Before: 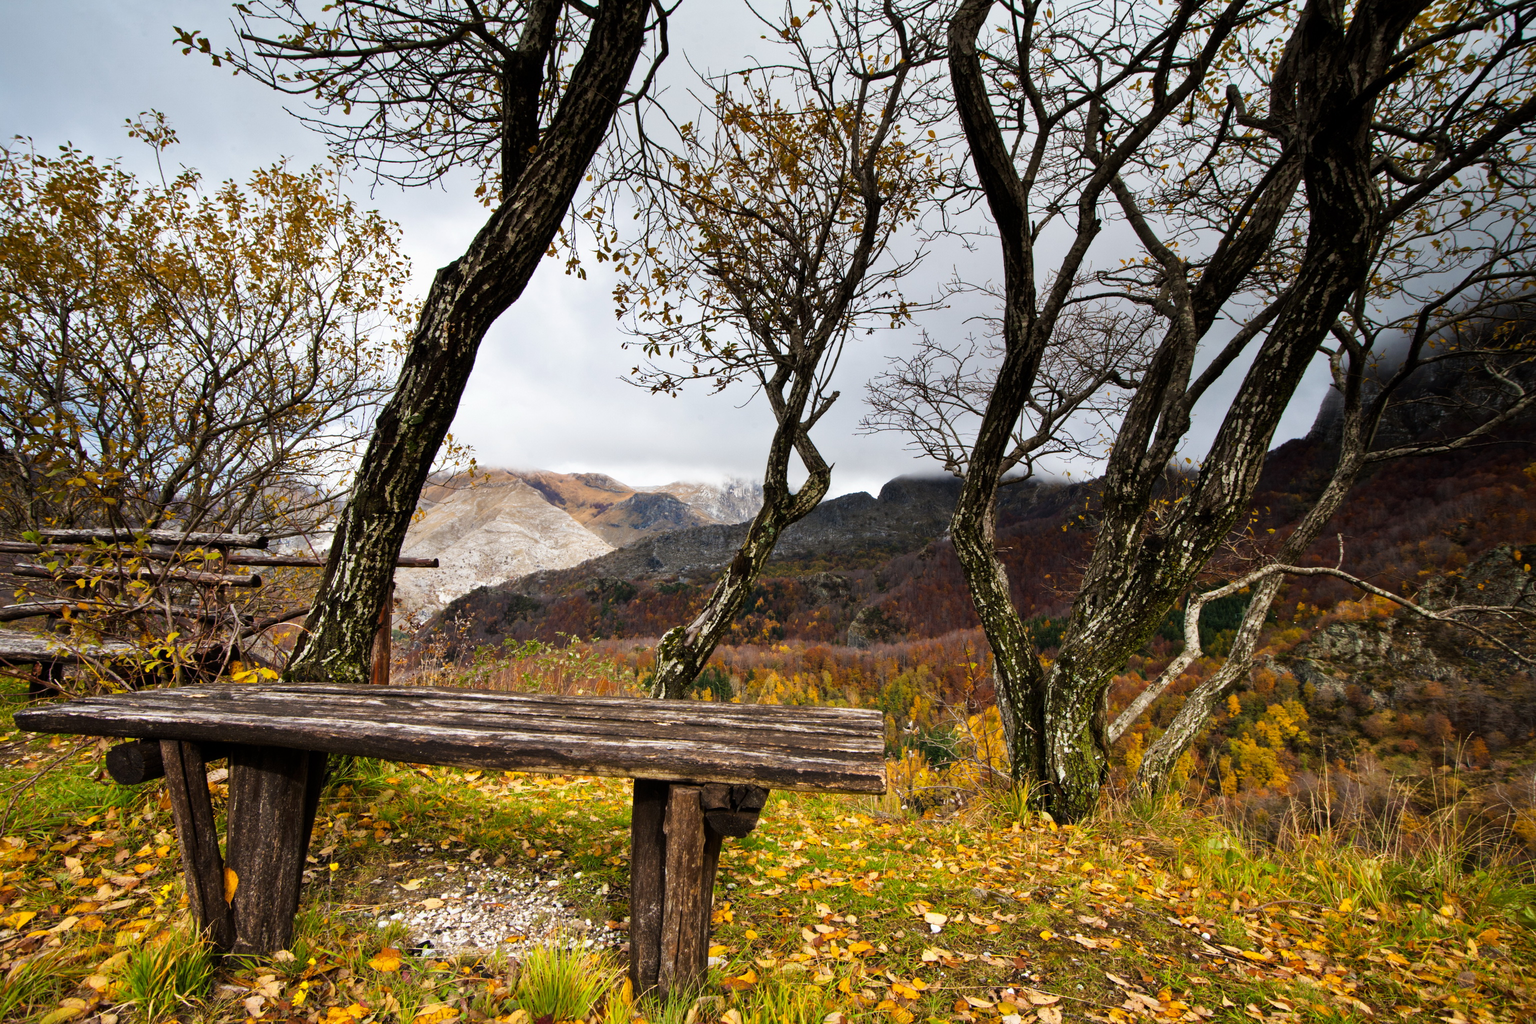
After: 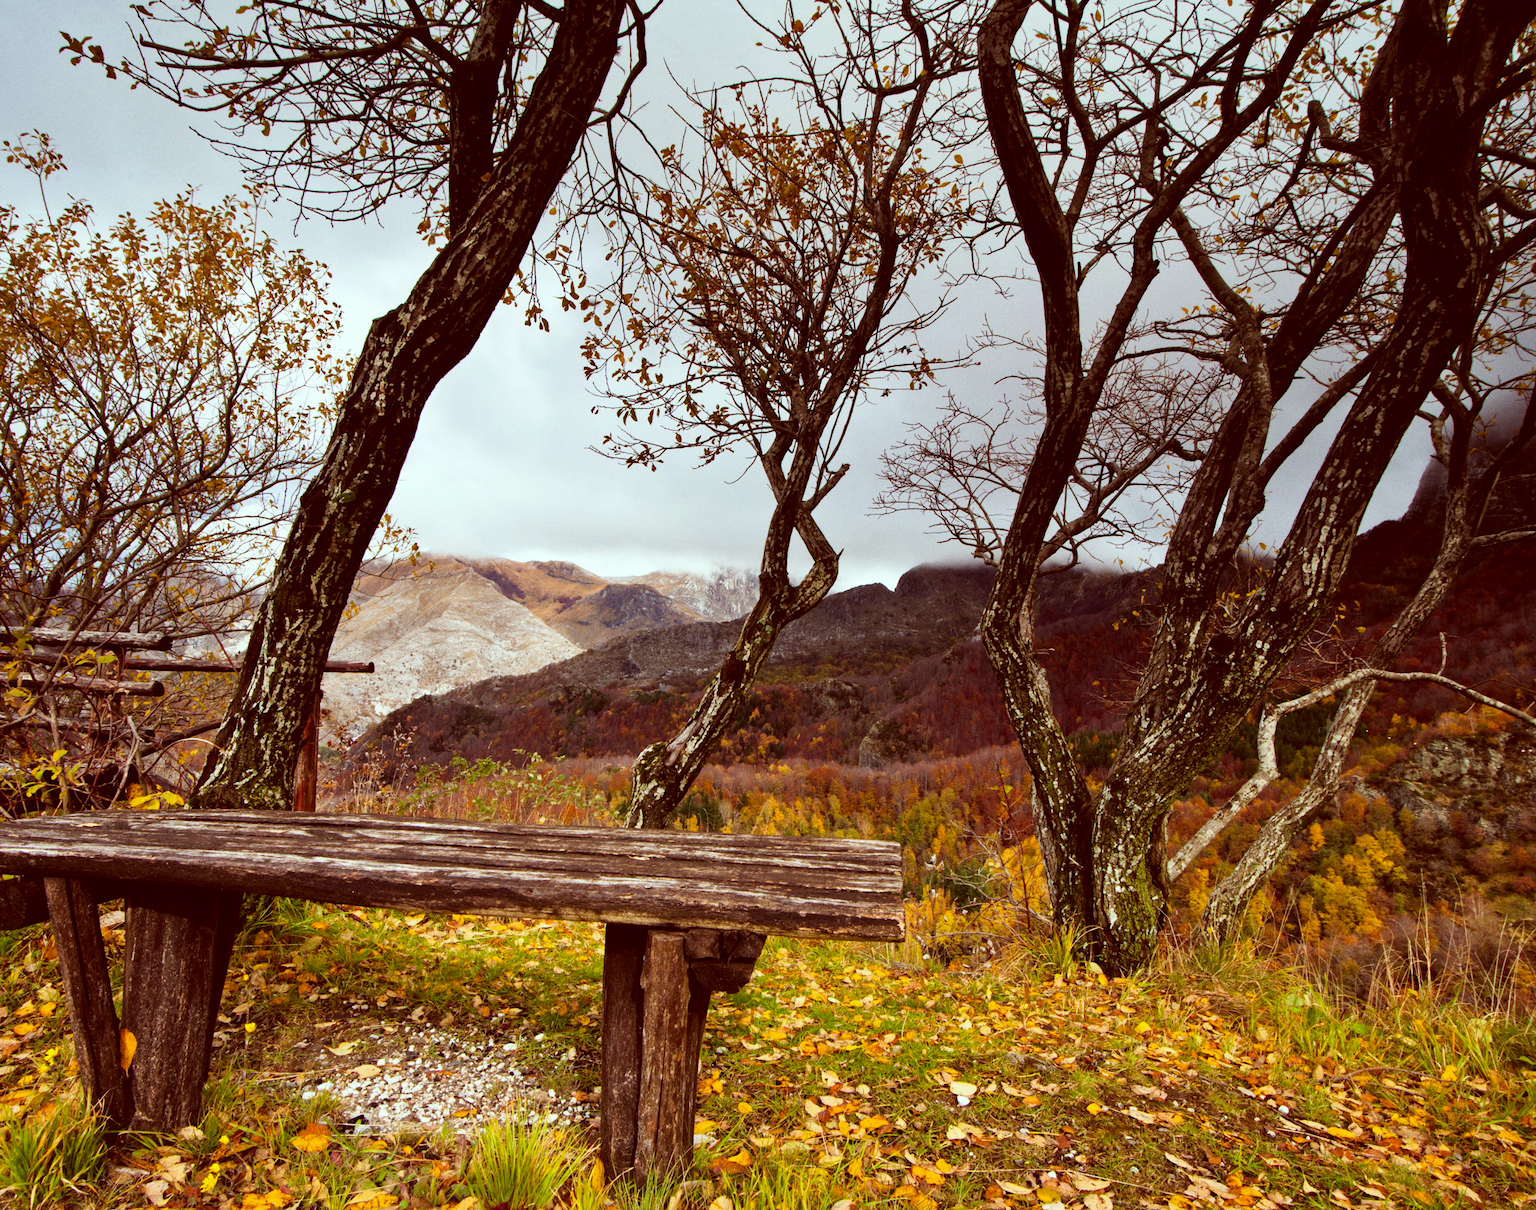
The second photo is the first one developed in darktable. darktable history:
color correction: highlights a* -7.23, highlights b* -0.161, shadows a* 20.08, shadows b* 11.73
grain: coarseness 0.09 ISO
crop: left 8.026%, right 7.374%
